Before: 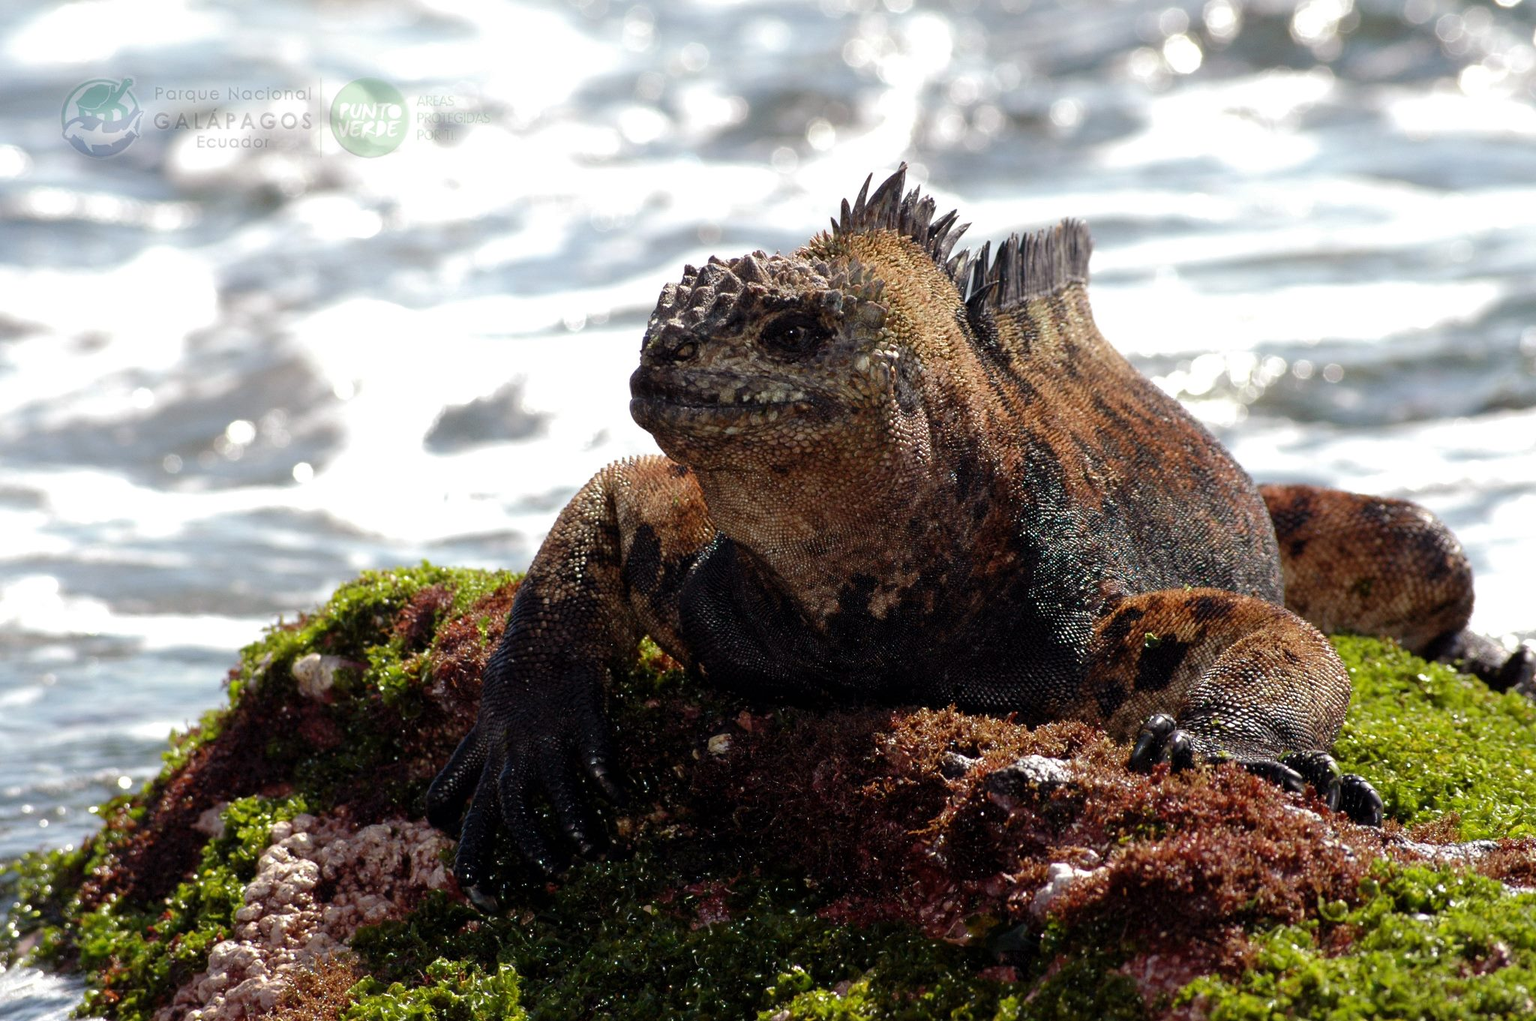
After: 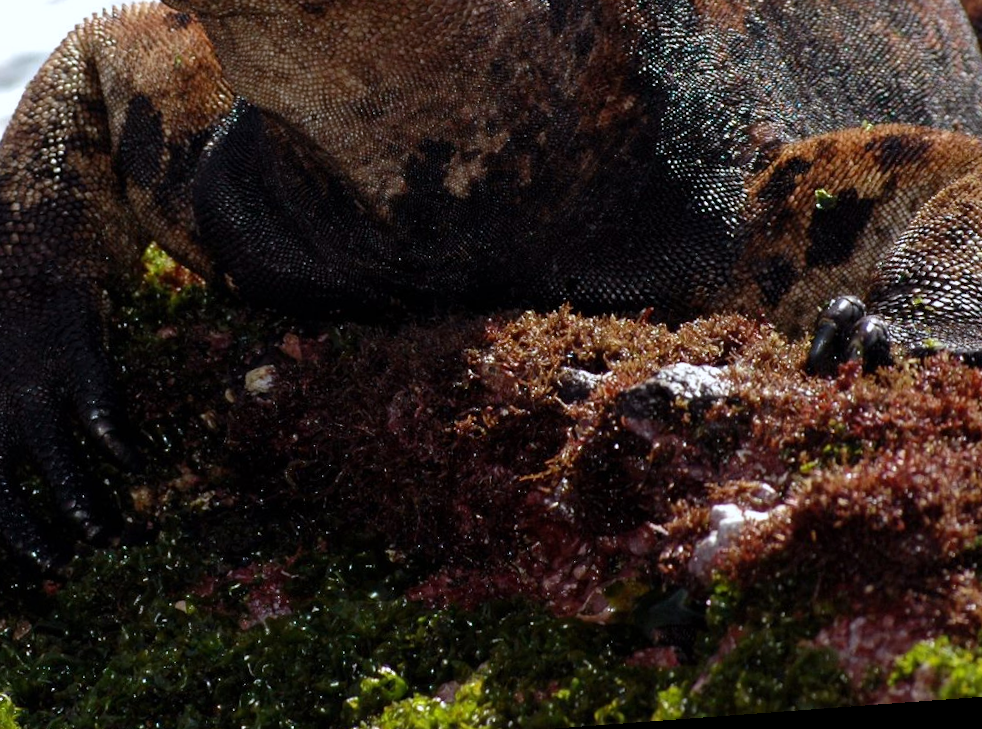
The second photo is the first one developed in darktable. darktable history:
rotate and perspective: rotation -4.25°, automatic cropping off
crop: left 35.976%, top 45.819%, right 18.162%, bottom 5.807%
white balance: red 0.967, blue 1.049
